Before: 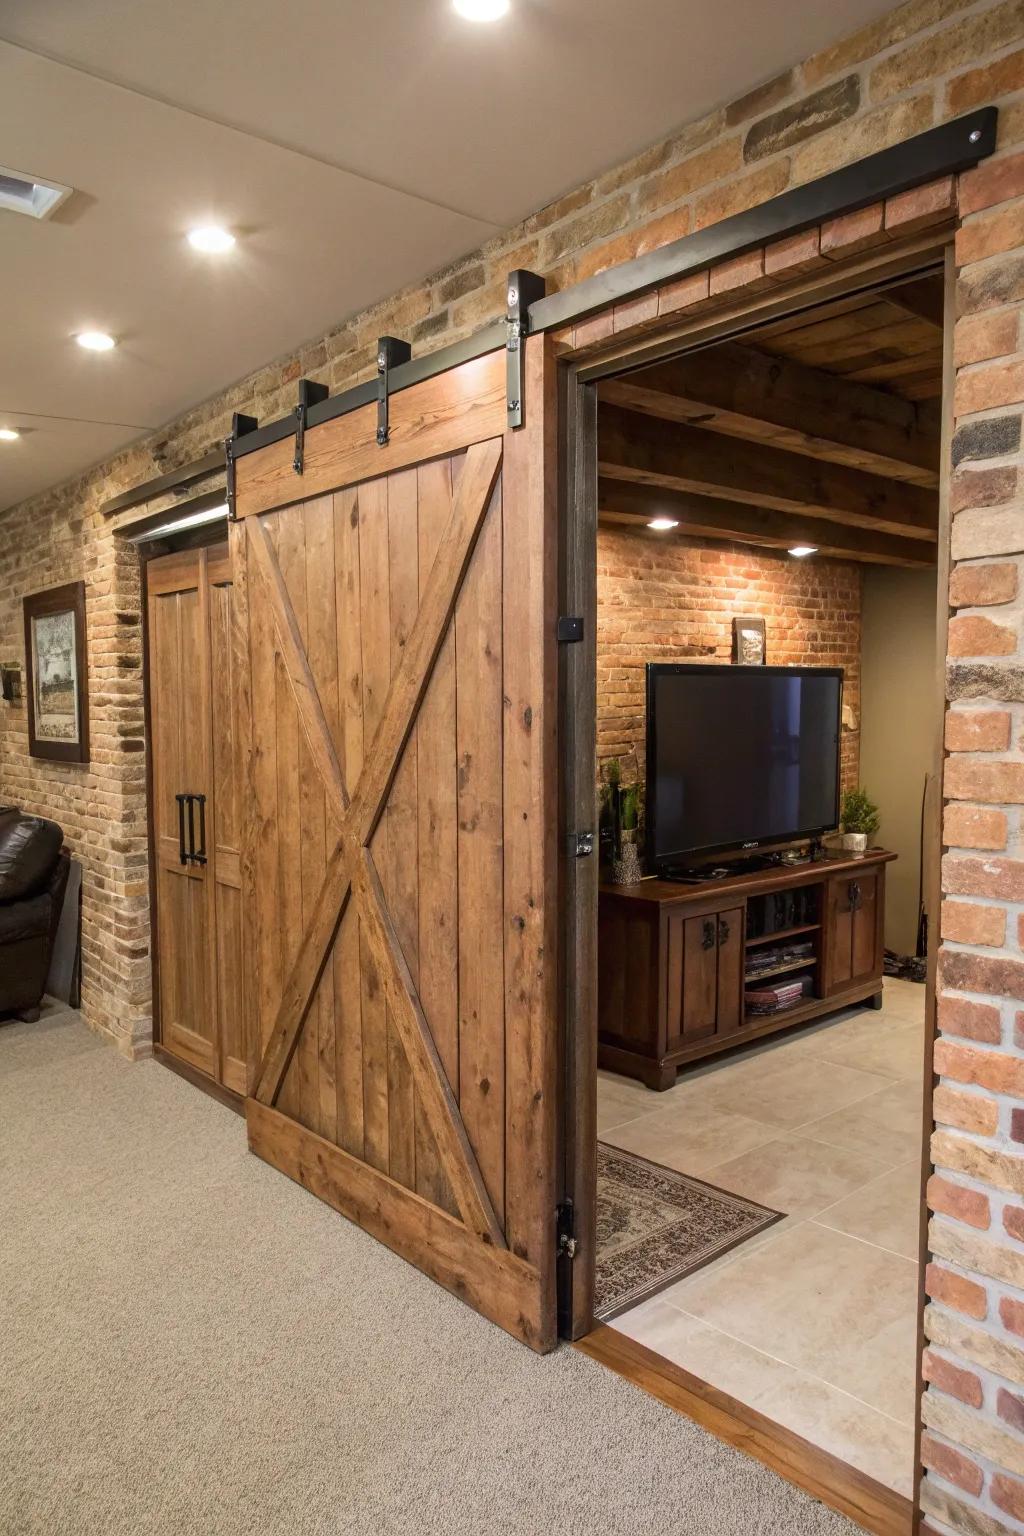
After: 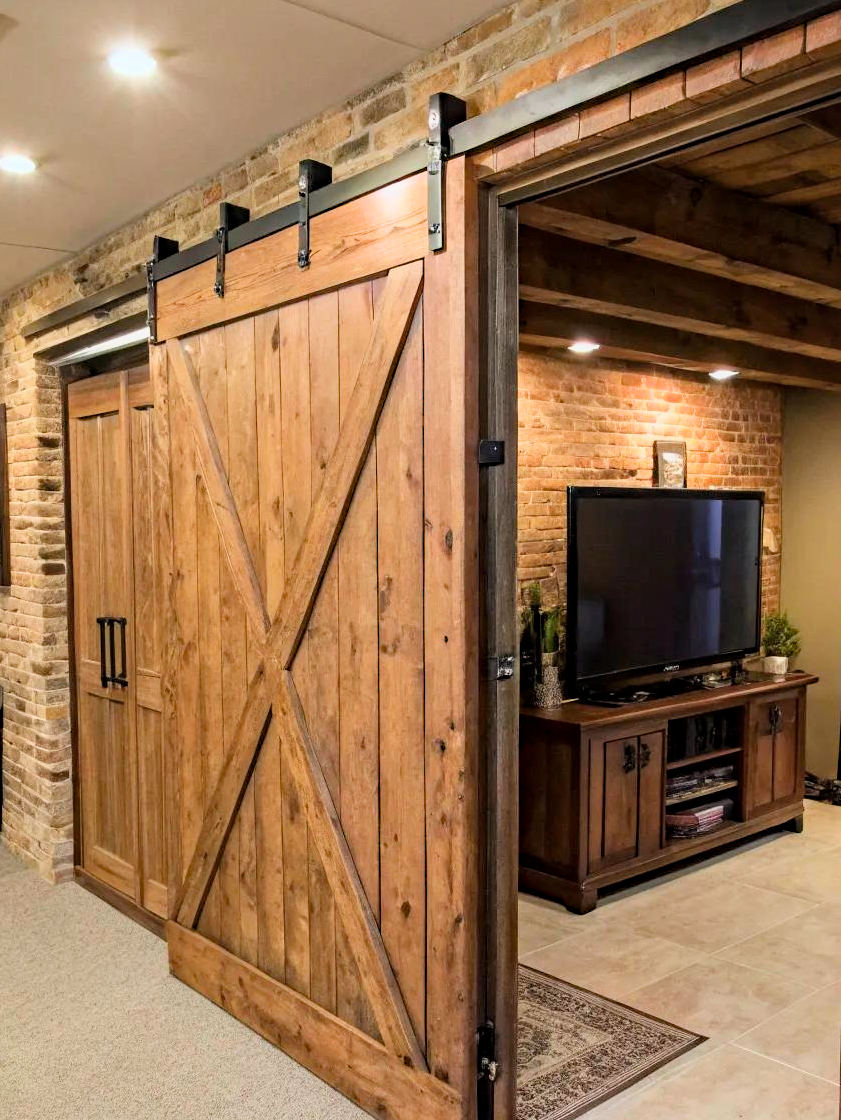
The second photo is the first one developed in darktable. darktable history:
filmic rgb: black relative exposure -8.03 EV, white relative exposure 4.04 EV, hardness 4.18, color science v6 (2022)
haze removal: strength 0.297, distance 0.244, compatibility mode true, adaptive false
exposure: black level correction 0, exposure 0.69 EV, compensate highlight preservation false
local contrast: mode bilateral grid, contrast 100, coarseness 100, detail 109%, midtone range 0.2
crop: left 7.804%, top 11.563%, right 10.063%, bottom 15.467%
